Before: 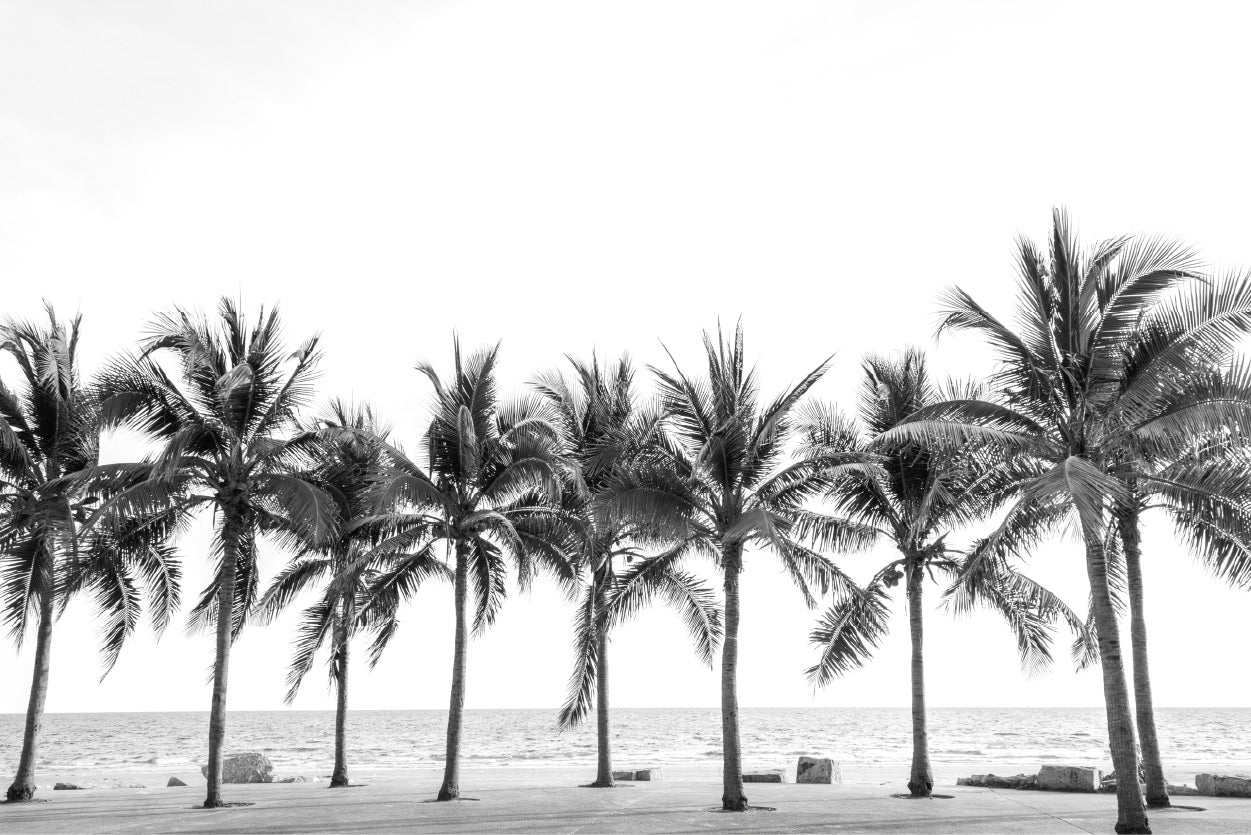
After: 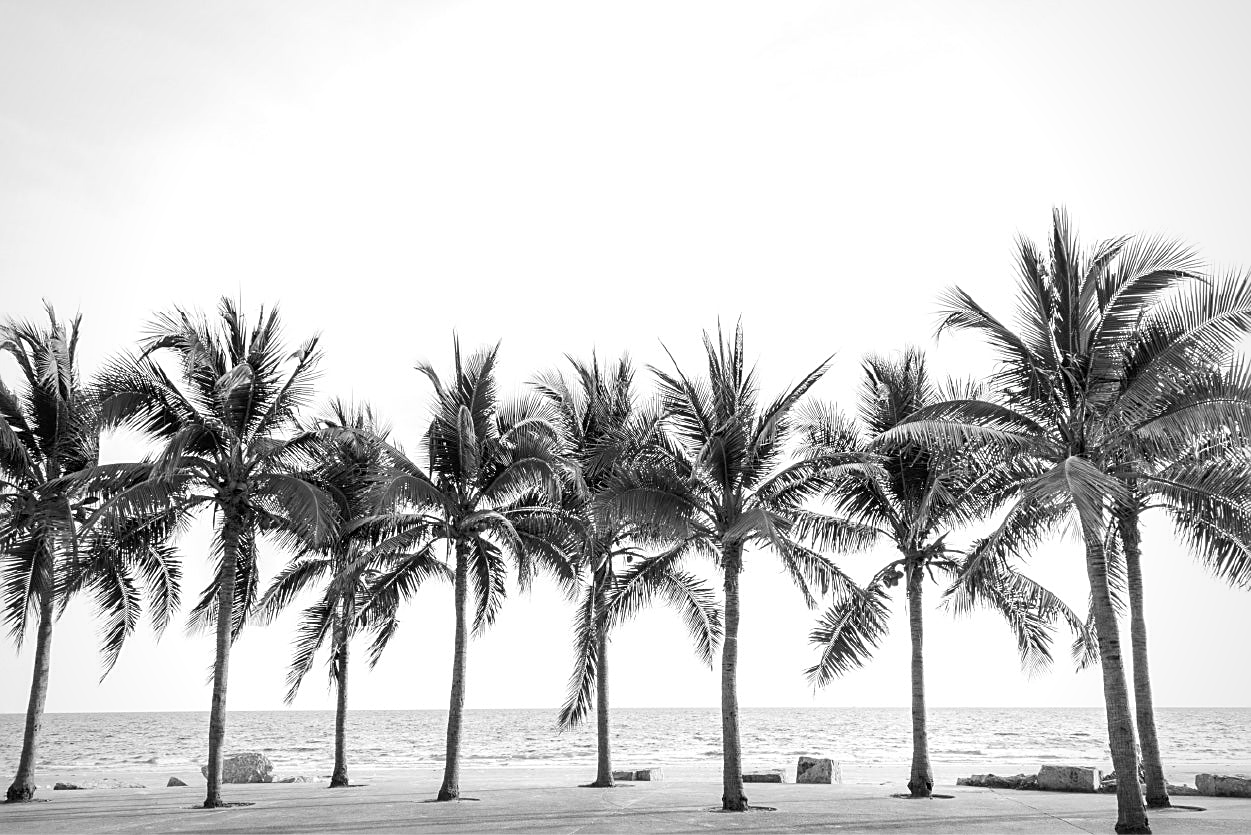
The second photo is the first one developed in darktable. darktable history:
vignetting: fall-off radius 93.87%
sharpen: on, module defaults
